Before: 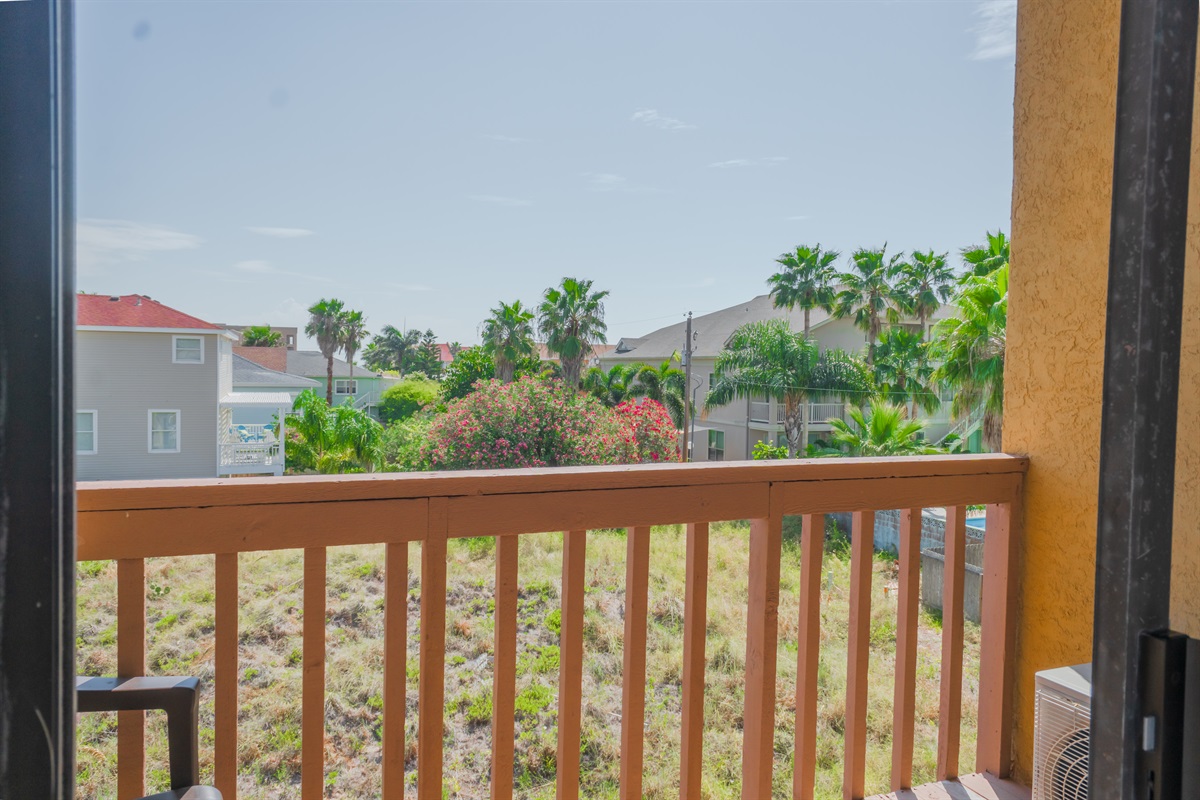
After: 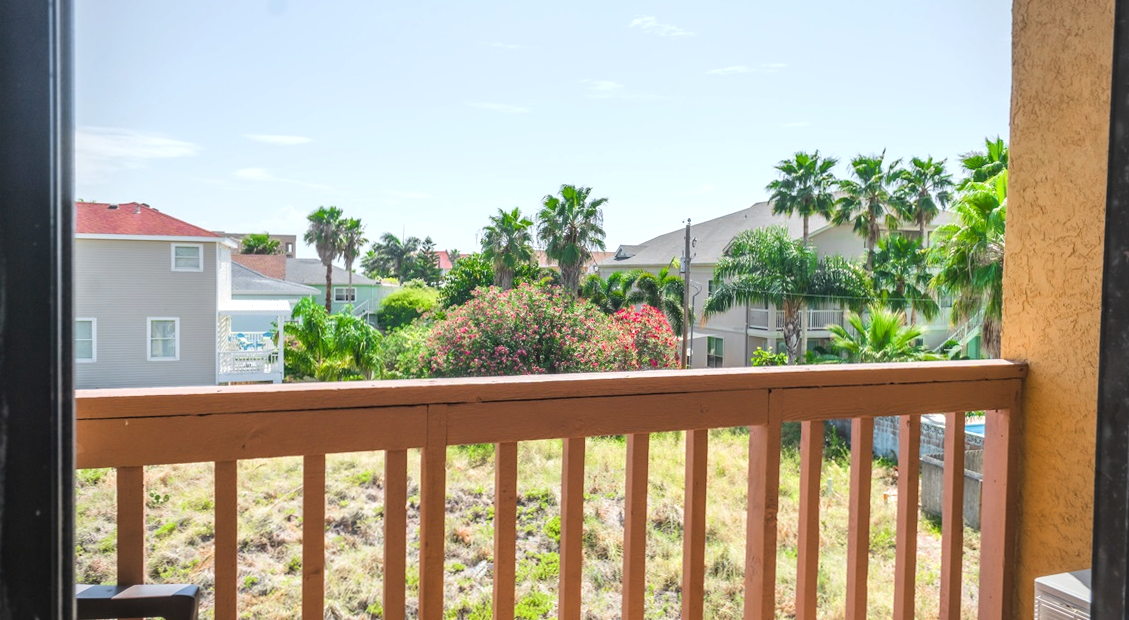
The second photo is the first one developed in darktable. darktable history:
tone equalizer: -8 EV -0.777 EV, -7 EV -0.694 EV, -6 EV -0.572 EV, -5 EV -0.418 EV, -3 EV 0.379 EV, -2 EV 0.6 EV, -1 EV 0.675 EV, +0 EV 0.721 EV, edges refinement/feathering 500, mask exposure compensation -1.57 EV, preserve details no
vignetting: fall-off radius 60.91%, brightness -0.29, unbound false
crop and rotate: angle 0.113°, top 11.512%, right 5.612%, bottom 10.66%
